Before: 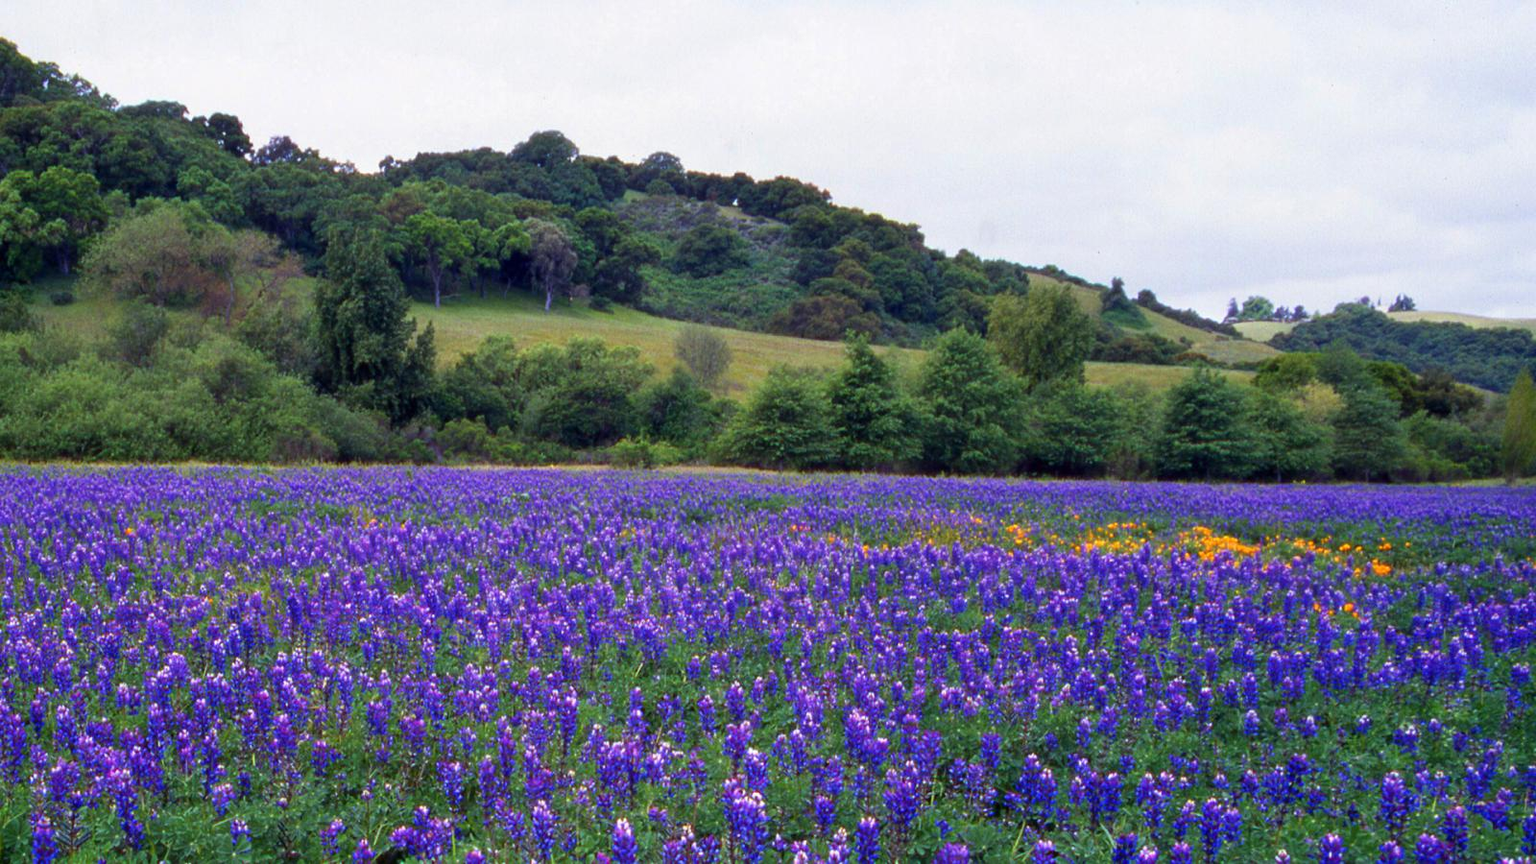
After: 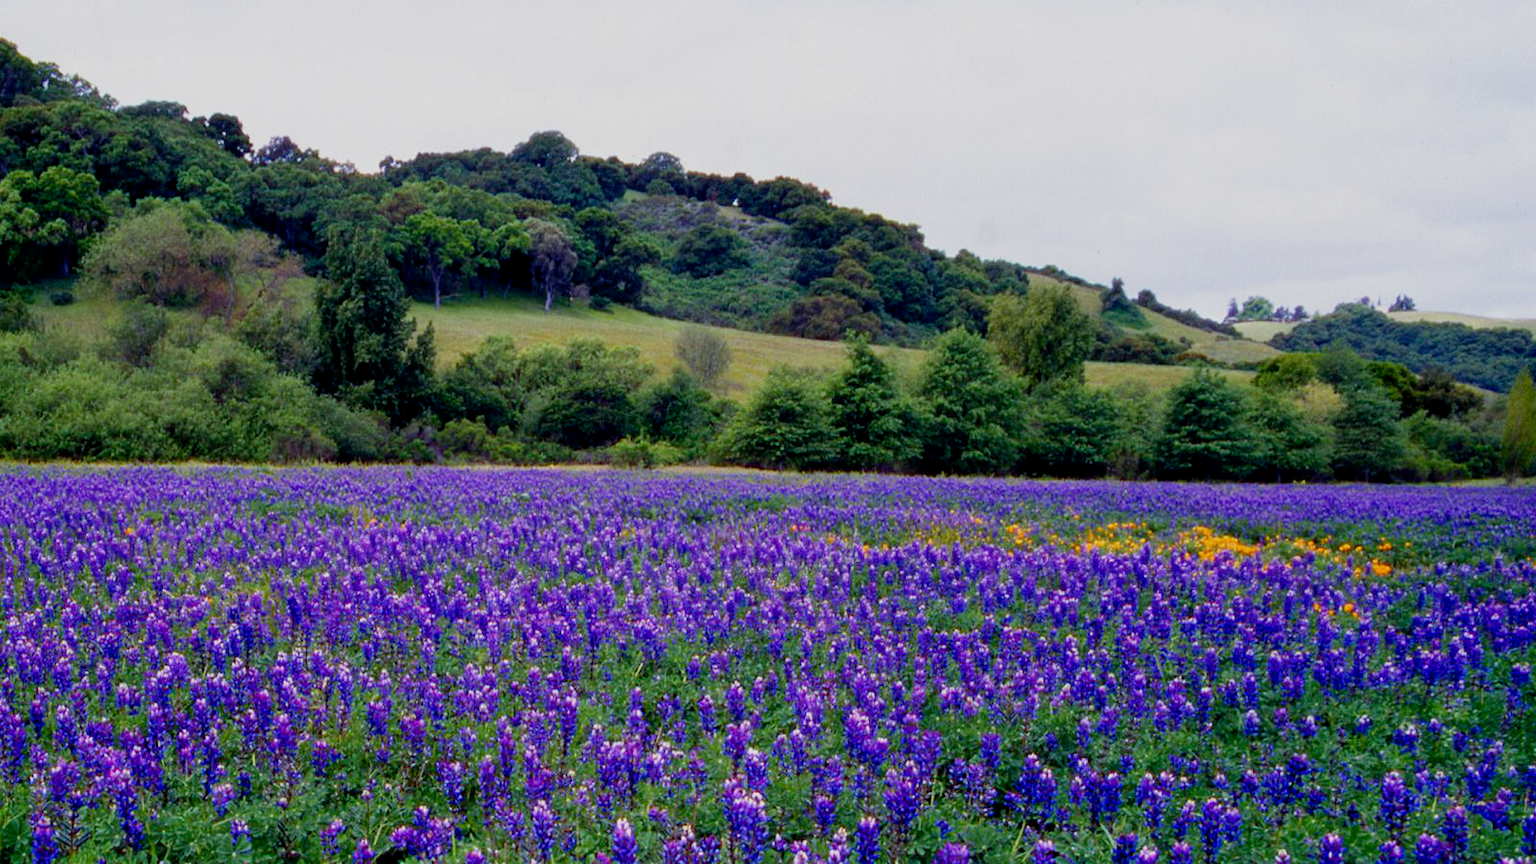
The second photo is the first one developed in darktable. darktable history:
filmic rgb: black relative exposure -7.62 EV, white relative exposure 4.61 EV, target black luminance 0%, hardness 3.54, latitude 50.41%, contrast 1.038, highlights saturation mix 9.19%, shadows ↔ highlights balance -0.156%, add noise in highlights 0.001, preserve chrominance no, color science v3 (2019), use custom middle-gray values true, contrast in highlights soft
